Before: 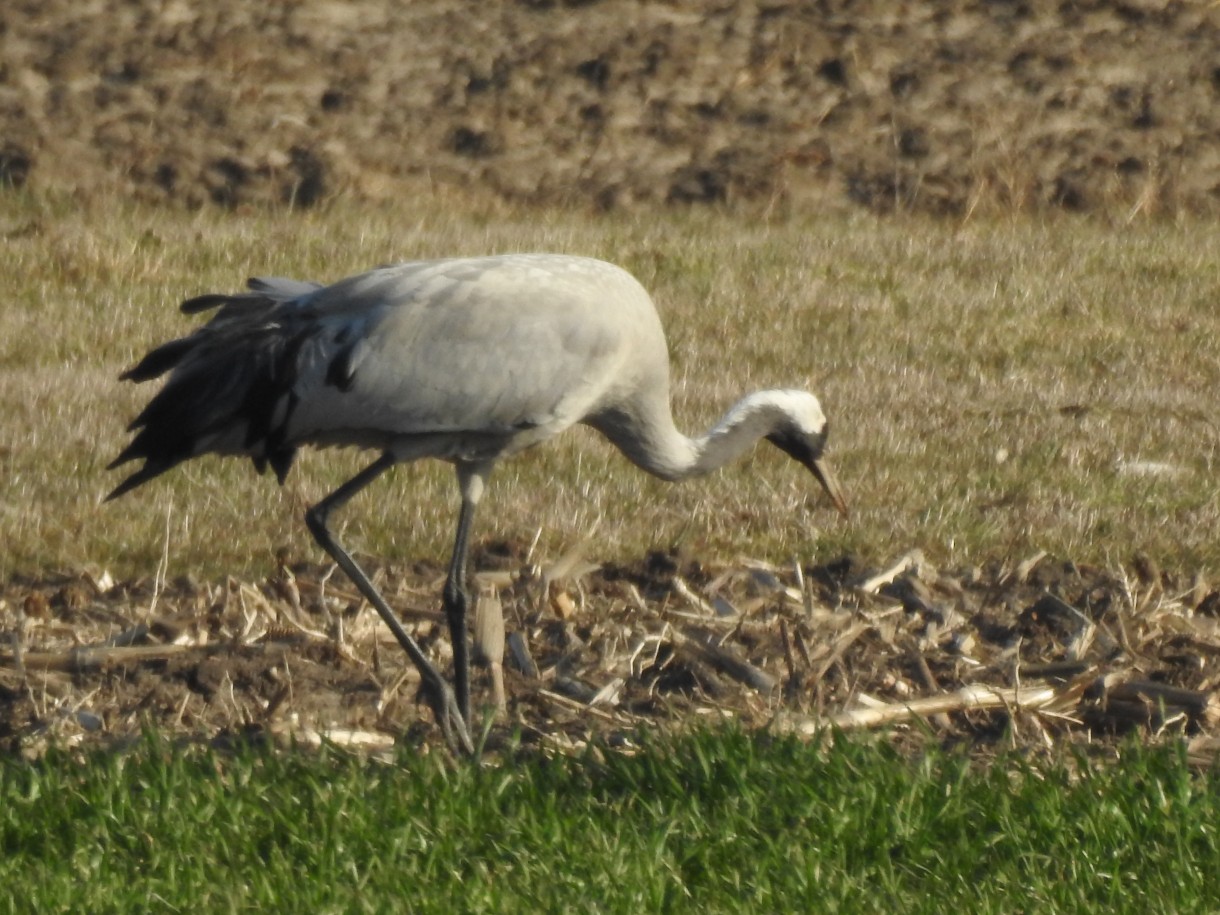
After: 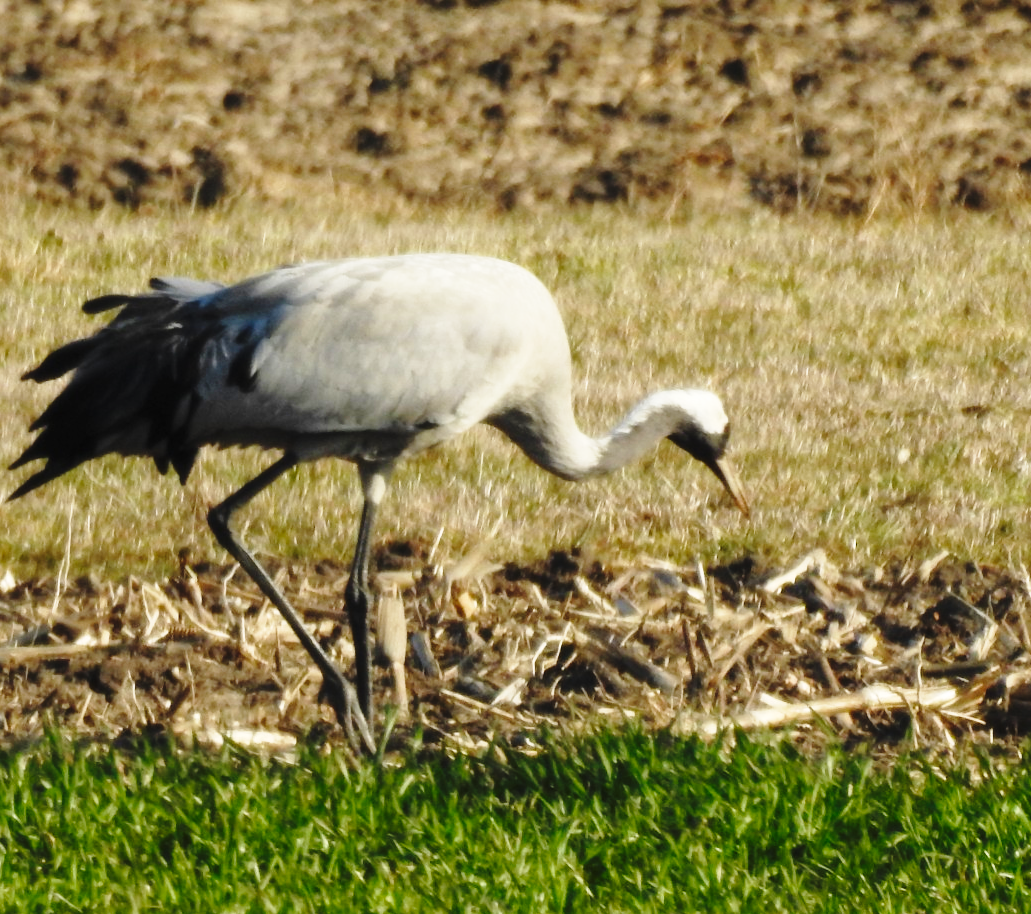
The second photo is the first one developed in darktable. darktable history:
crop: left 8.05%, right 7.404%
base curve: curves: ch0 [(0, 0) (0.04, 0.03) (0.133, 0.232) (0.448, 0.748) (0.843, 0.968) (1, 1)], preserve colors none
